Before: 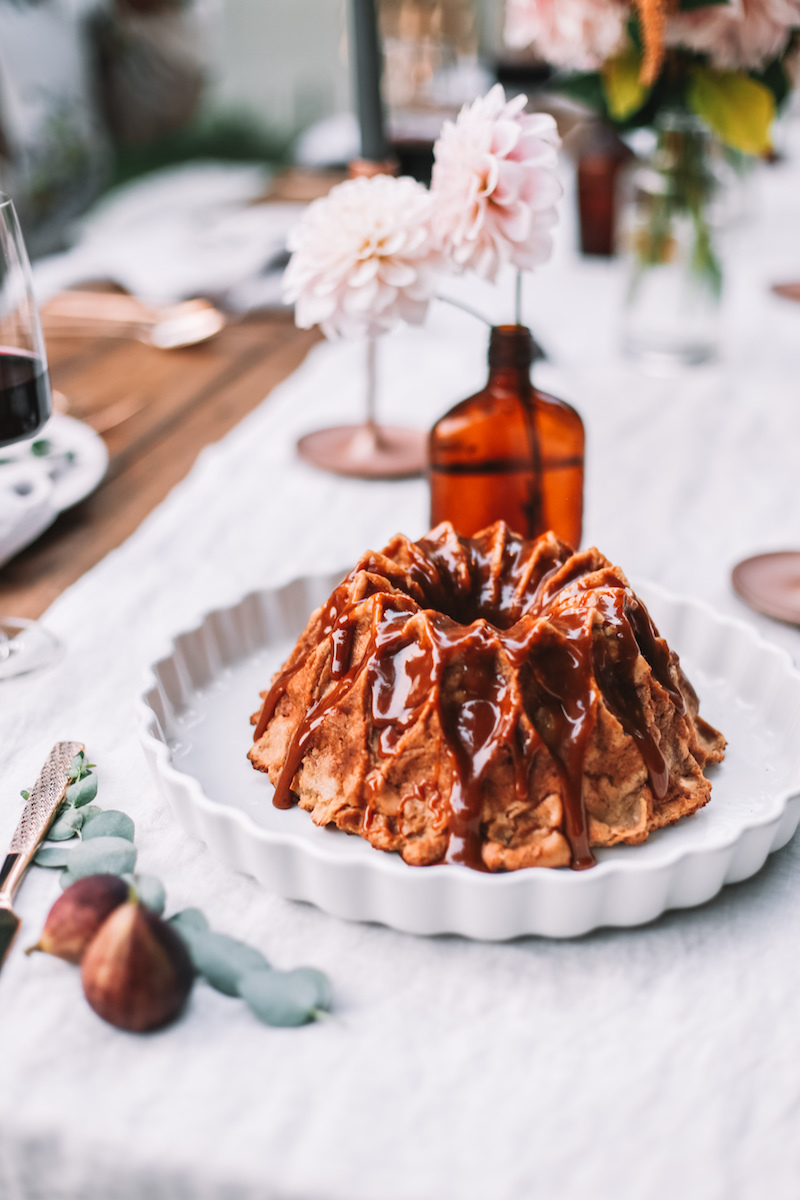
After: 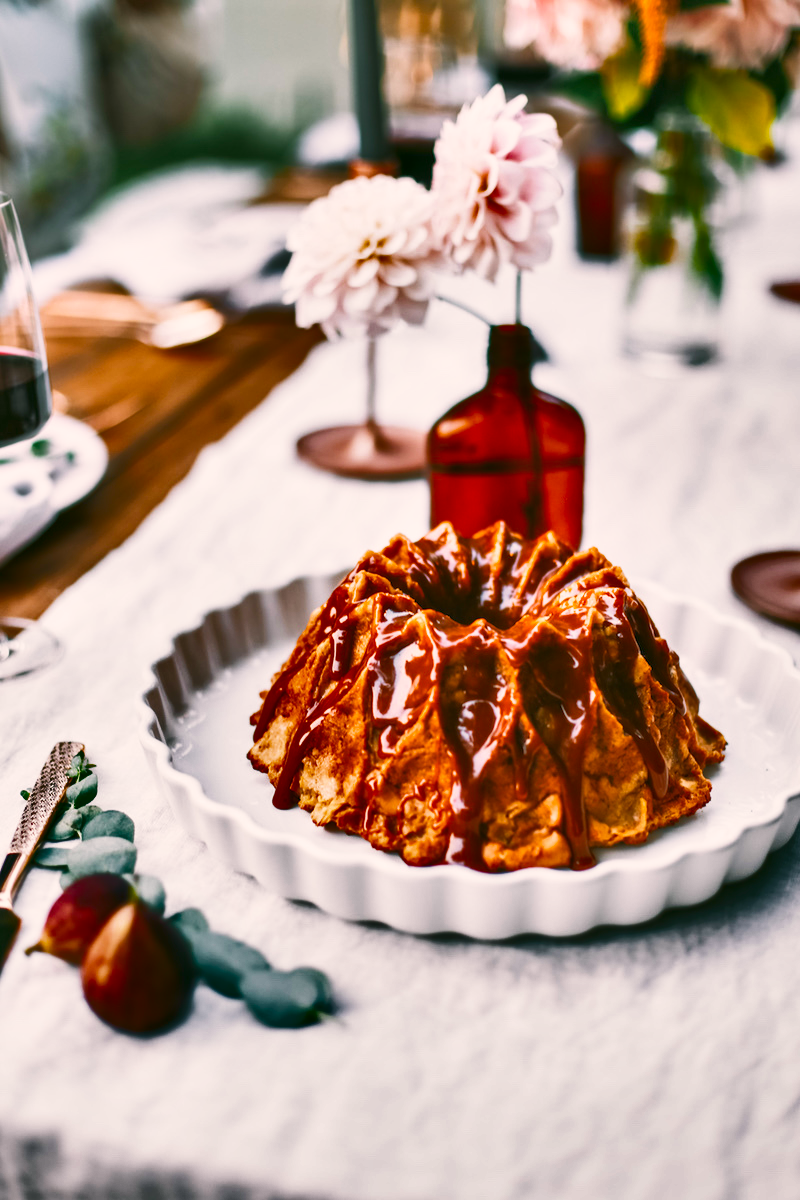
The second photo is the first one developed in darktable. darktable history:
shadows and highlights: shadows 19.13, highlights -83.41, soften with gaussian
color correction: highlights a* 4.02, highlights b* 4.98, shadows a* -7.55, shadows b* 4.98
color balance rgb: linear chroma grading › global chroma 15%, perceptual saturation grading › global saturation 30%
base curve: curves: ch0 [(0, 0) (0.688, 0.865) (1, 1)], preserve colors none
